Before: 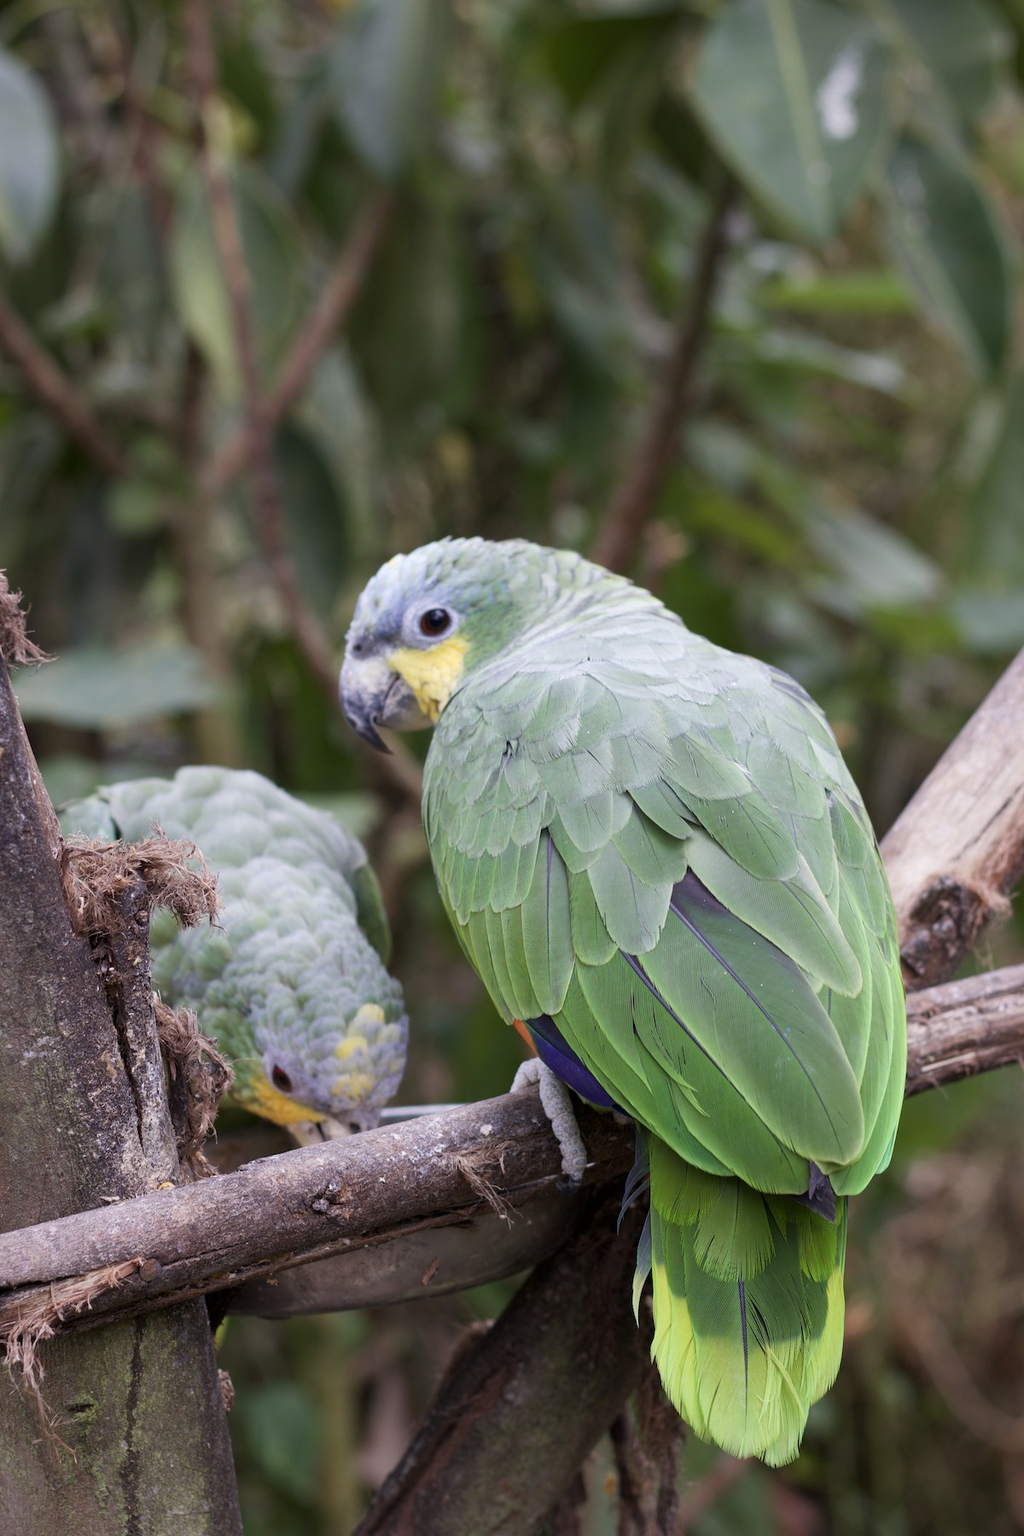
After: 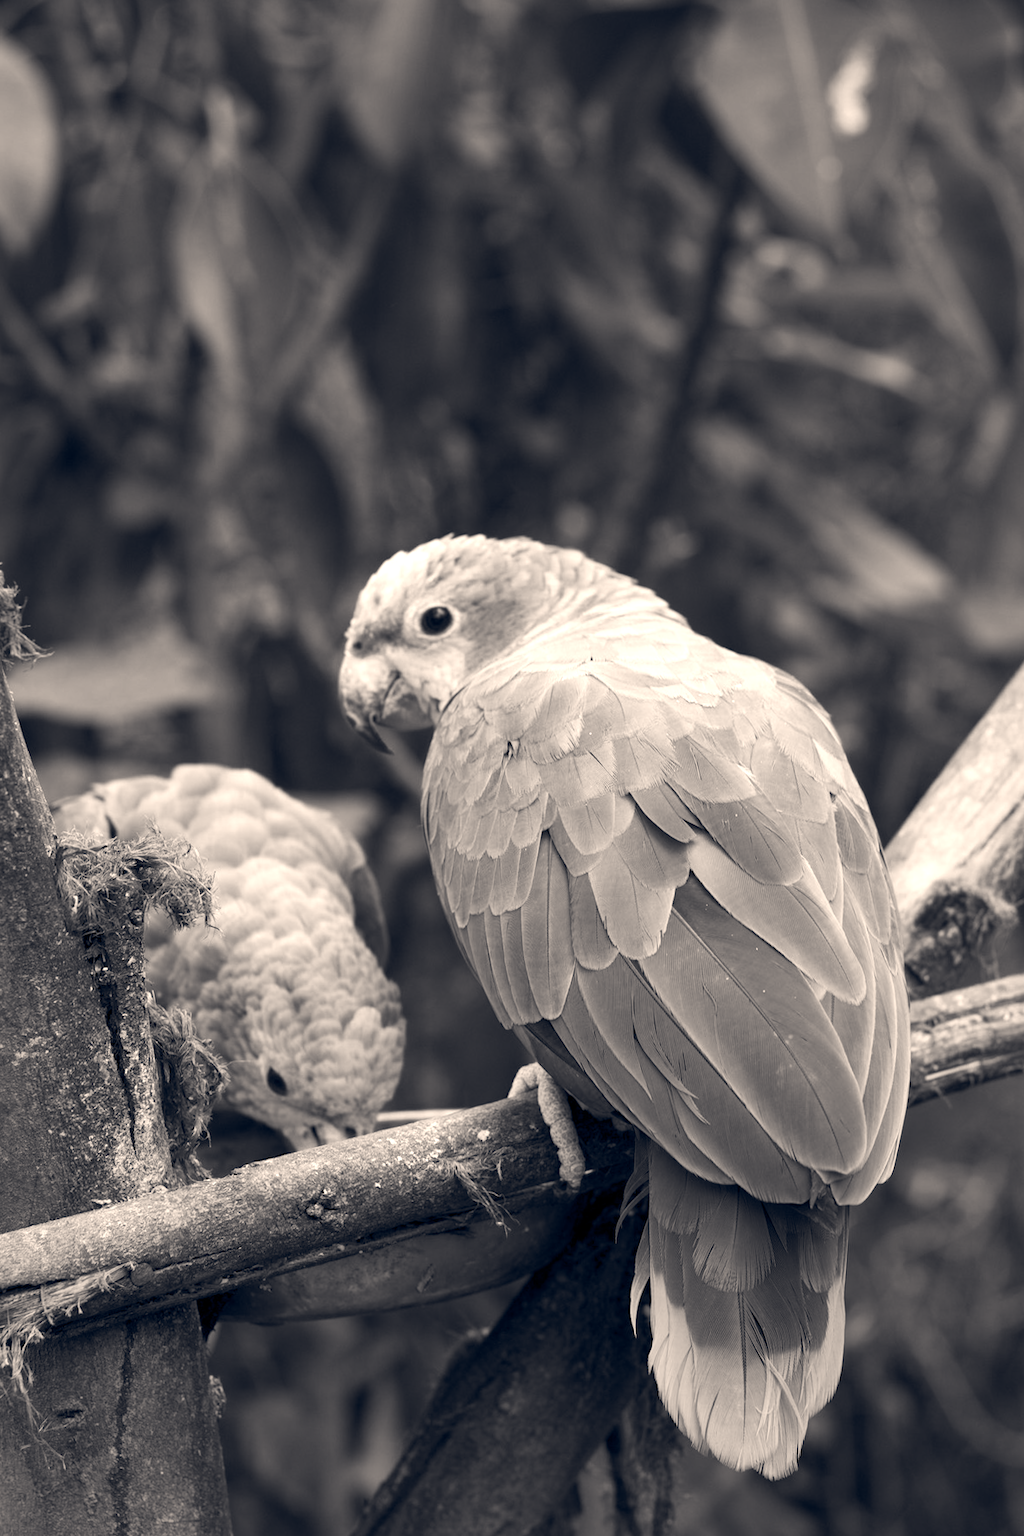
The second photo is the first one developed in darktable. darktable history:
crop and rotate: angle -0.517°
color calibration: output gray [0.25, 0.35, 0.4, 0], x 0.395, y 0.386, temperature 3696.49 K, saturation algorithm version 1 (2020)
color balance rgb: highlights gain › chroma 3.049%, highlights gain › hue 77.54°, global offset › chroma 0.092%, global offset › hue 254.12°, perceptual saturation grading › global saturation 9.281%, perceptual saturation grading › highlights -13.208%, perceptual saturation grading › mid-tones 14.313%, perceptual saturation grading › shadows 22.649%, perceptual brilliance grading › highlights 10.624%, perceptual brilliance grading › shadows -11.594%
color correction: highlights a* 3.23, highlights b* 1.64, saturation 1.16
